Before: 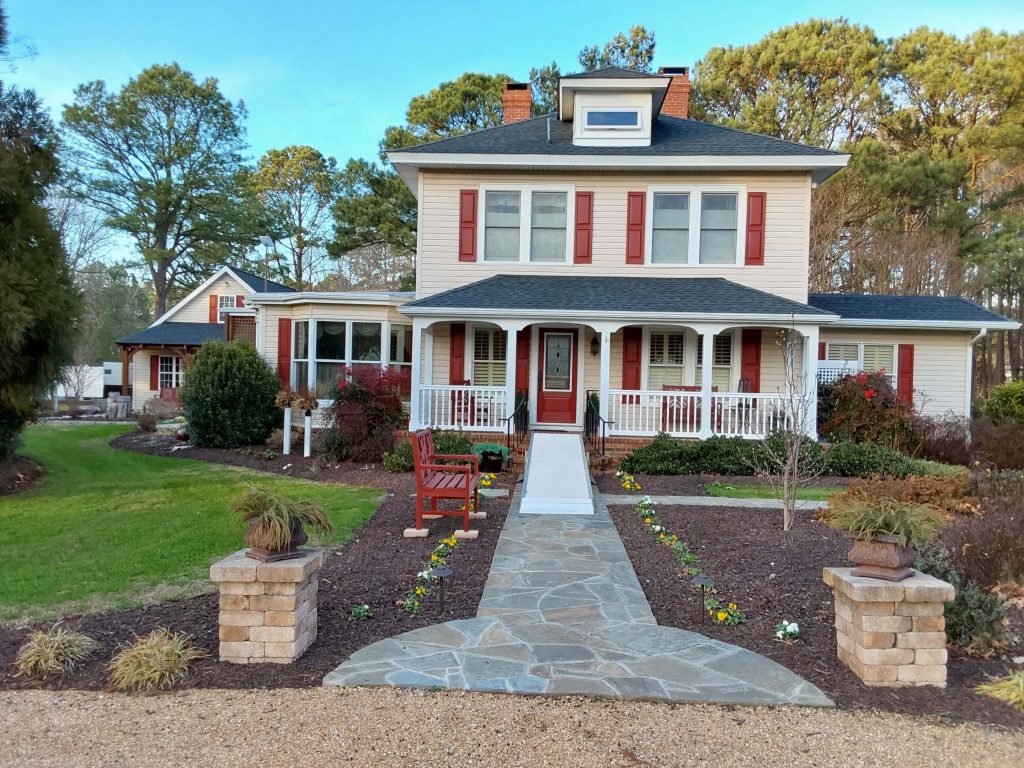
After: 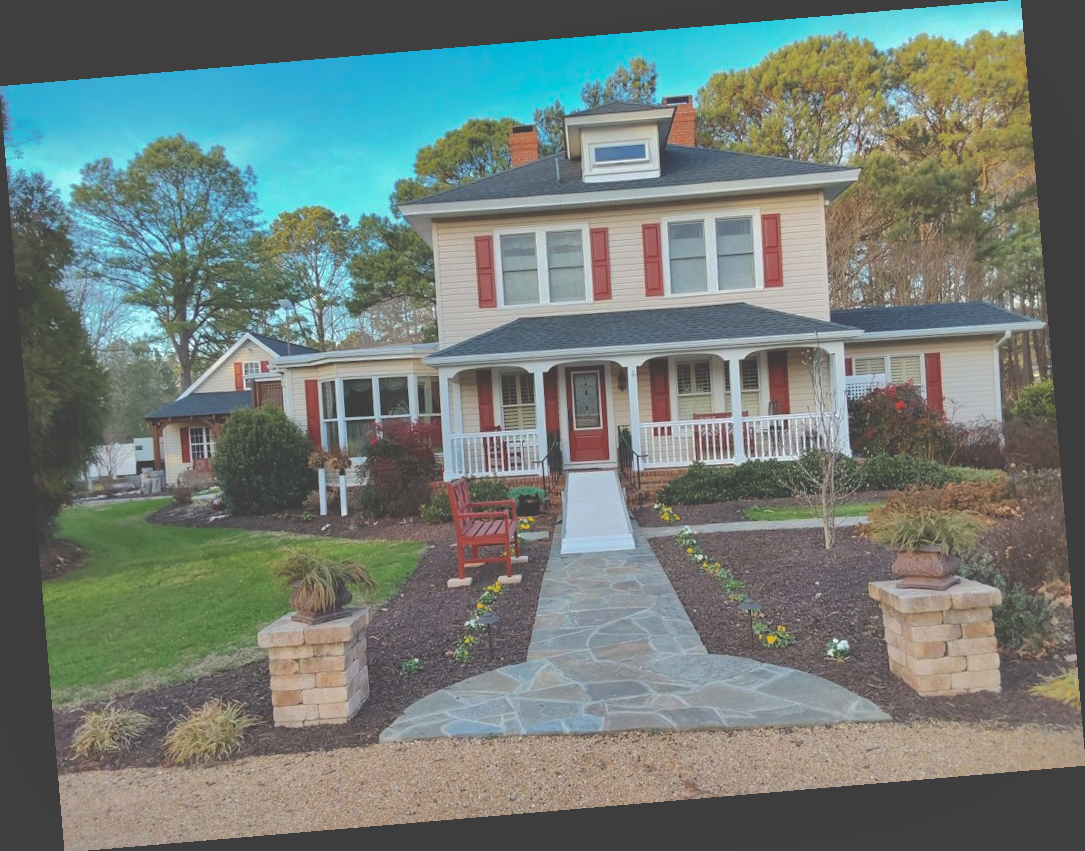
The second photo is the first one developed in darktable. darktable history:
exposure: black level correction -0.041, exposure 0.064 EV, compensate highlight preservation false
rotate and perspective: rotation -4.86°, automatic cropping off
shadows and highlights: shadows 38.43, highlights -74.54
